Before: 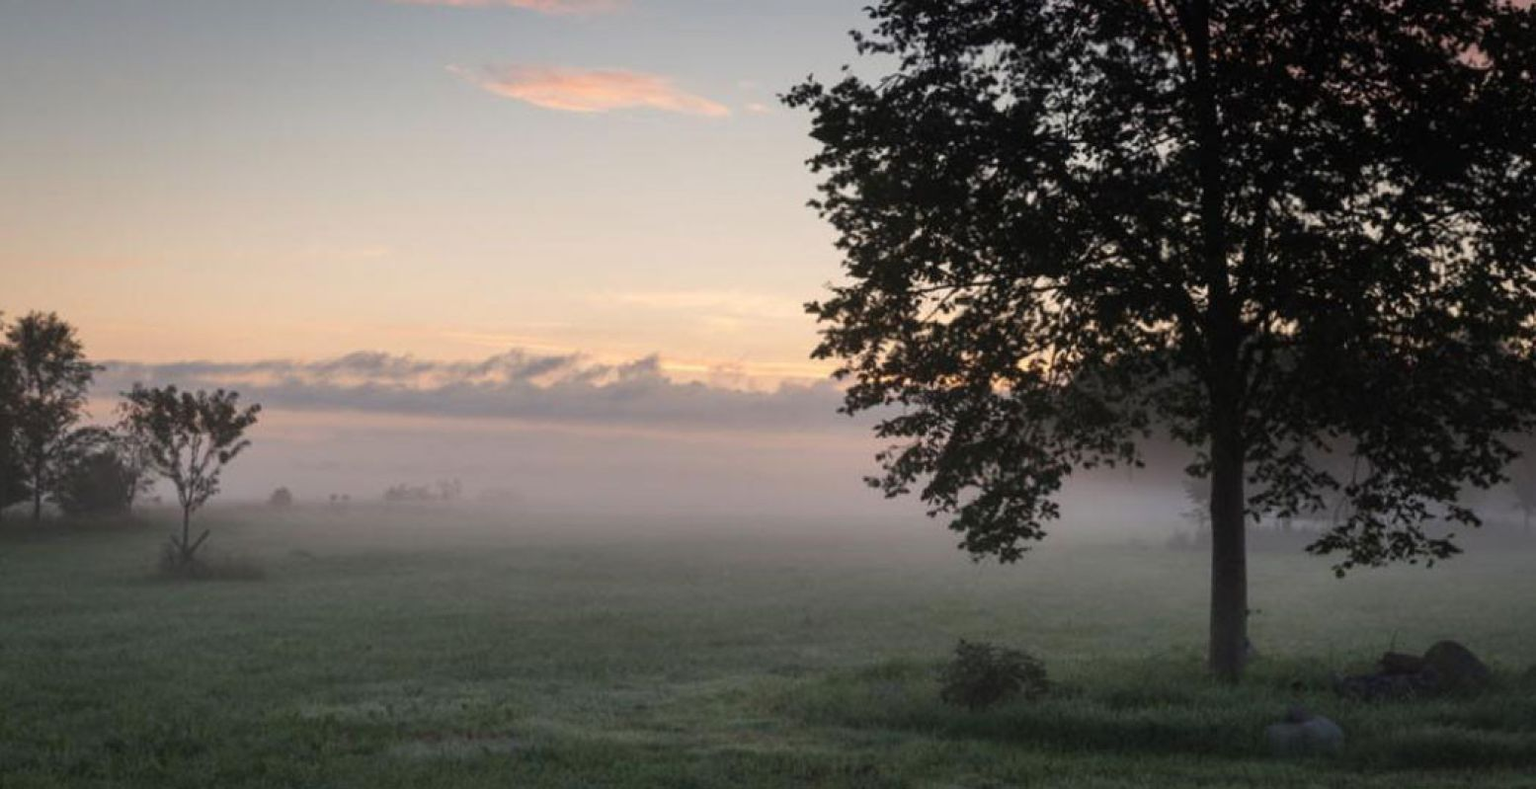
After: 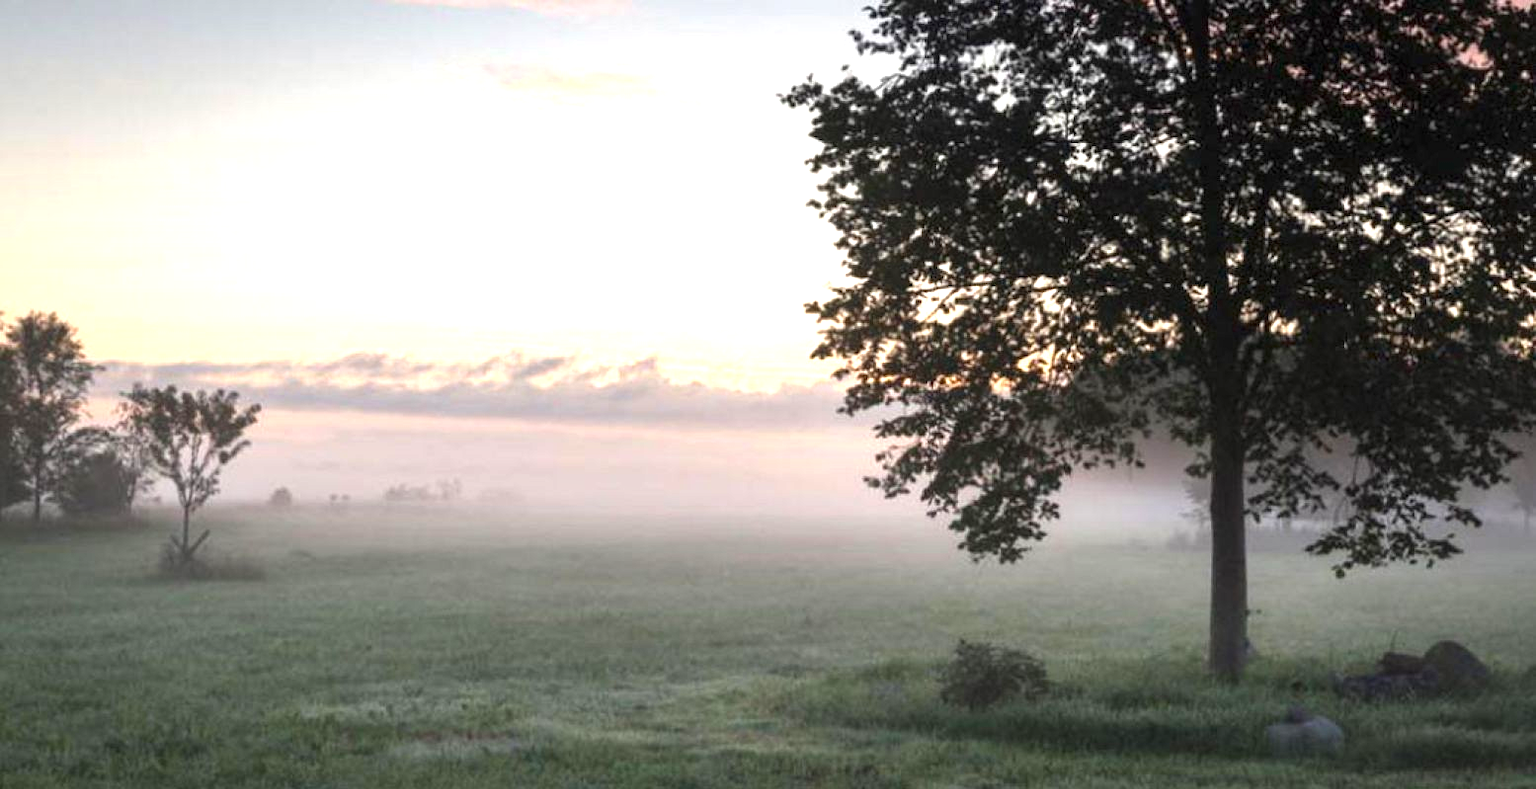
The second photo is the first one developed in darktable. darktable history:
local contrast: mode bilateral grid, contrast 19, coarseness 50, detail 119%, midtone range 0.2
exposure: black level correction 0, exposure 1.2 EV, compensate highlight preservation false
